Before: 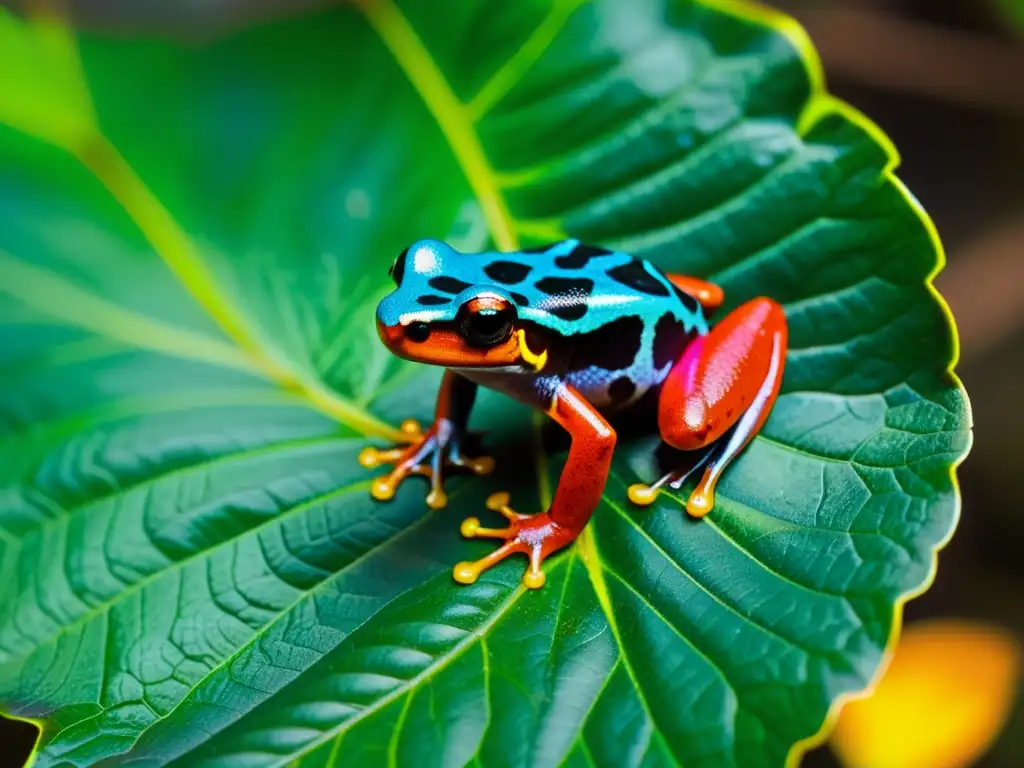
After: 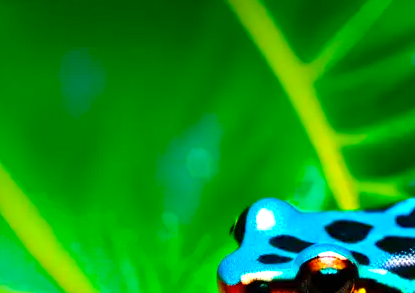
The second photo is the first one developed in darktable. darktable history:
color balance rgb: perceptual saturation grading › global saturation 66.22%, perceptual saturation grading › highlights 50.062%, perceptual saturation grading › shadows 29.811%, perceptual brilliance grading › global brilliance 11.152%, global vibrance 20%
crop: left 15.566%, top 5.447%, right 43.859%, bottom 56.303%
